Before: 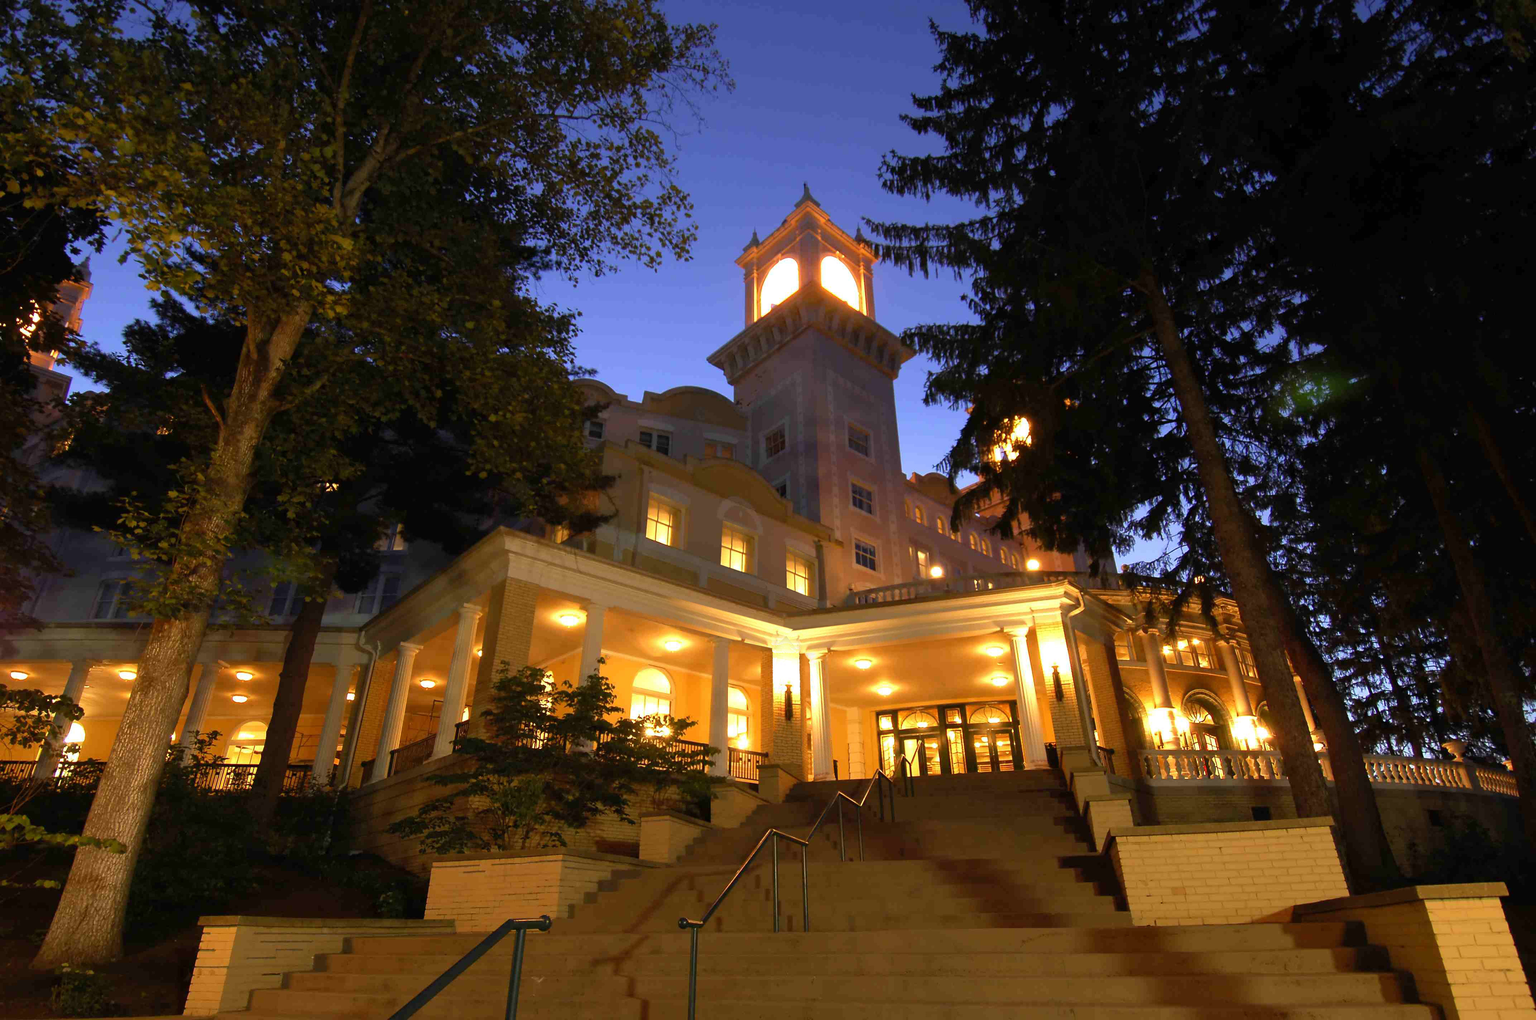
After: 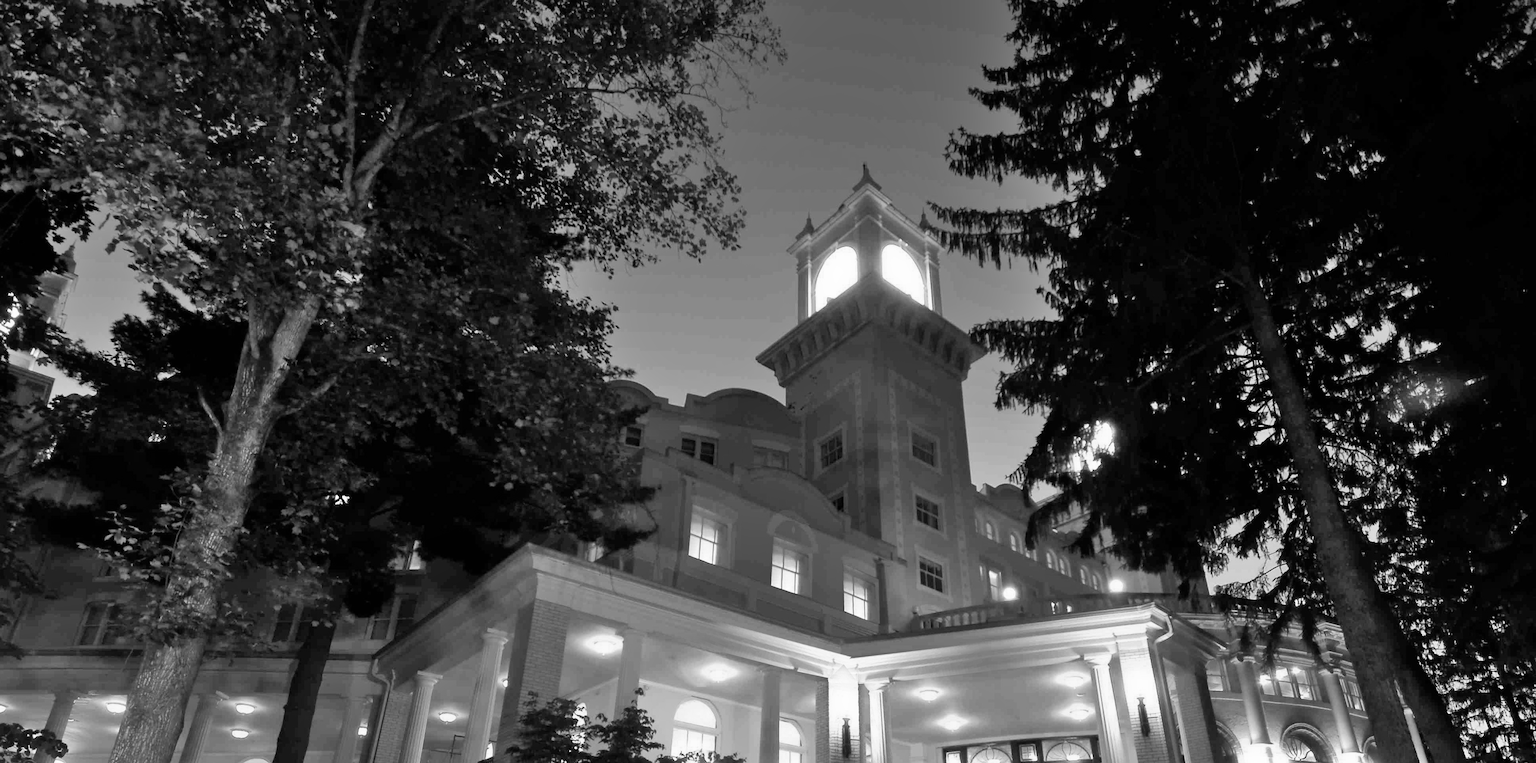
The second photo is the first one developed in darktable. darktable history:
crop: left 1.509%, top 3.452%, right 7.696%, bottom 28.452%
shadows and highlights: low approximation 0.01, soften with gaussian
monochrome: on, module defaults
